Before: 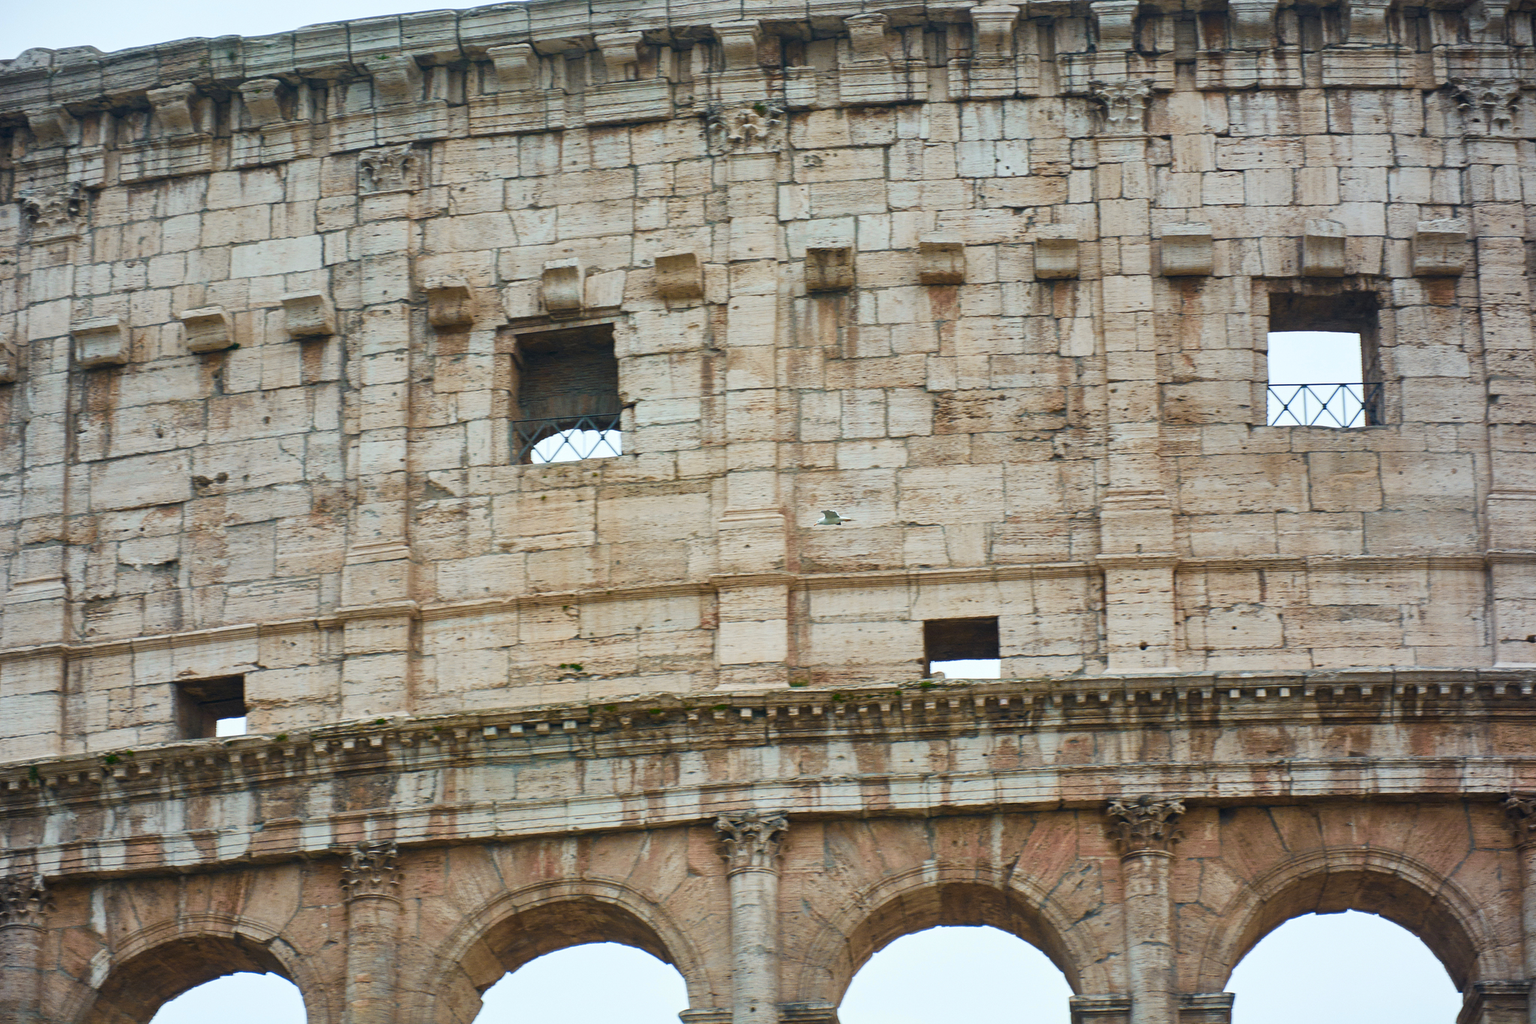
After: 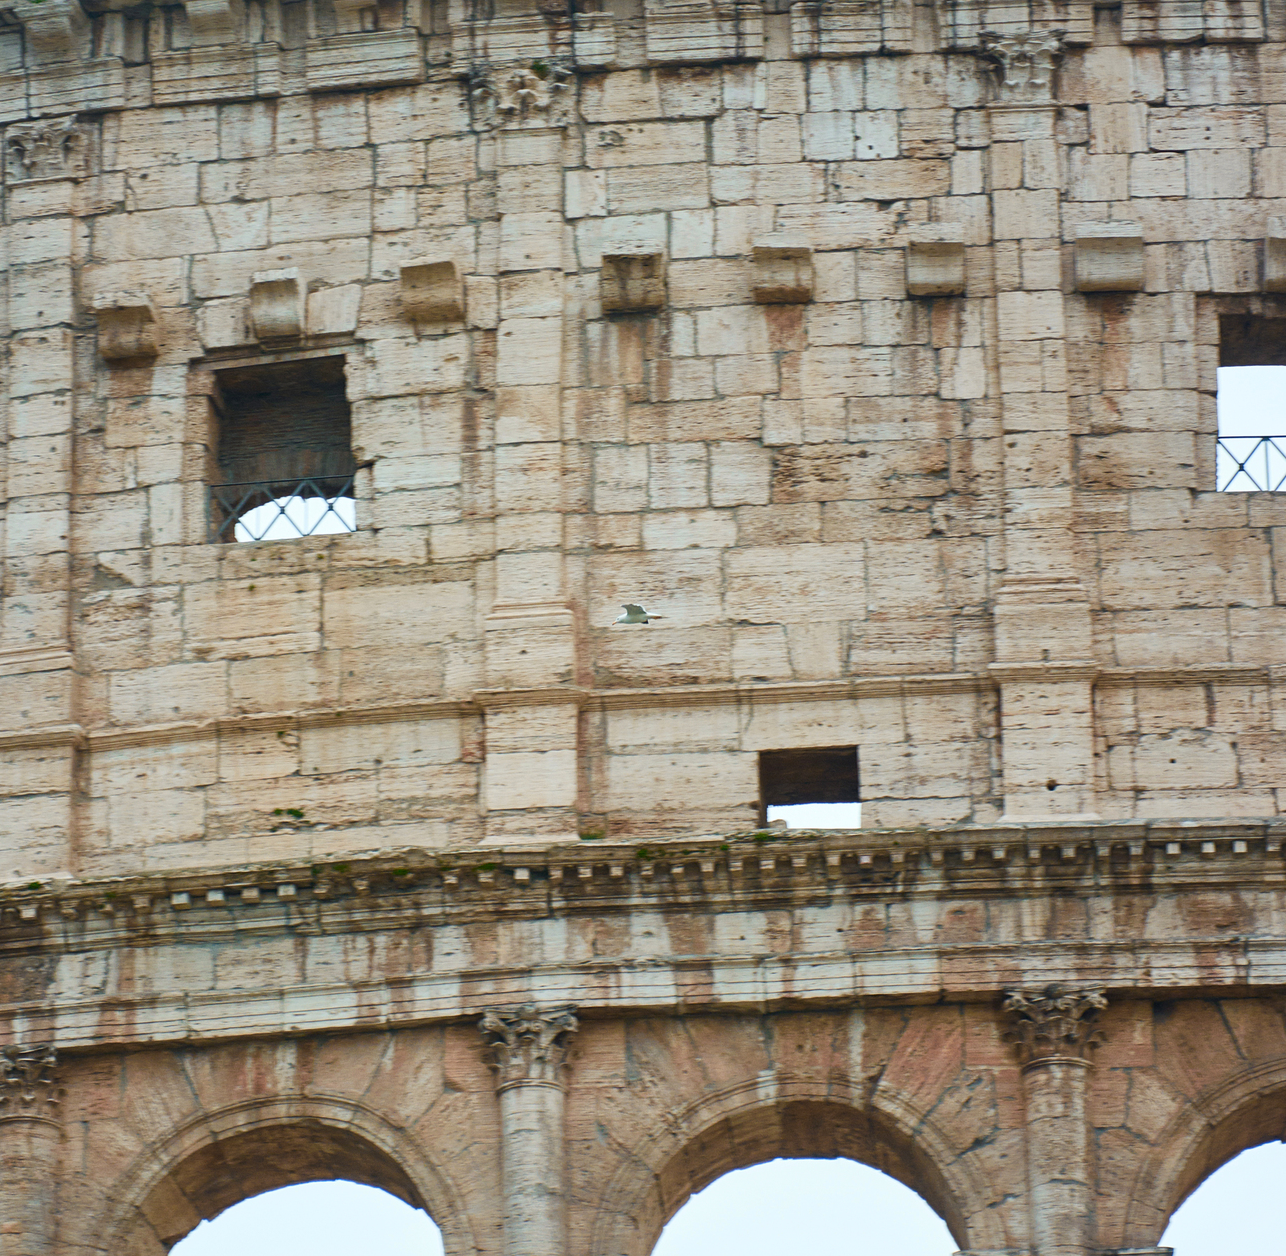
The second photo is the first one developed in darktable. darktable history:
shadows and highlights: shadows -69.1, highlights 34.92, soften with gaussian
crop and rotate: left 23.122%, top 5.634%, right 14.081%, bottom 2.315%
